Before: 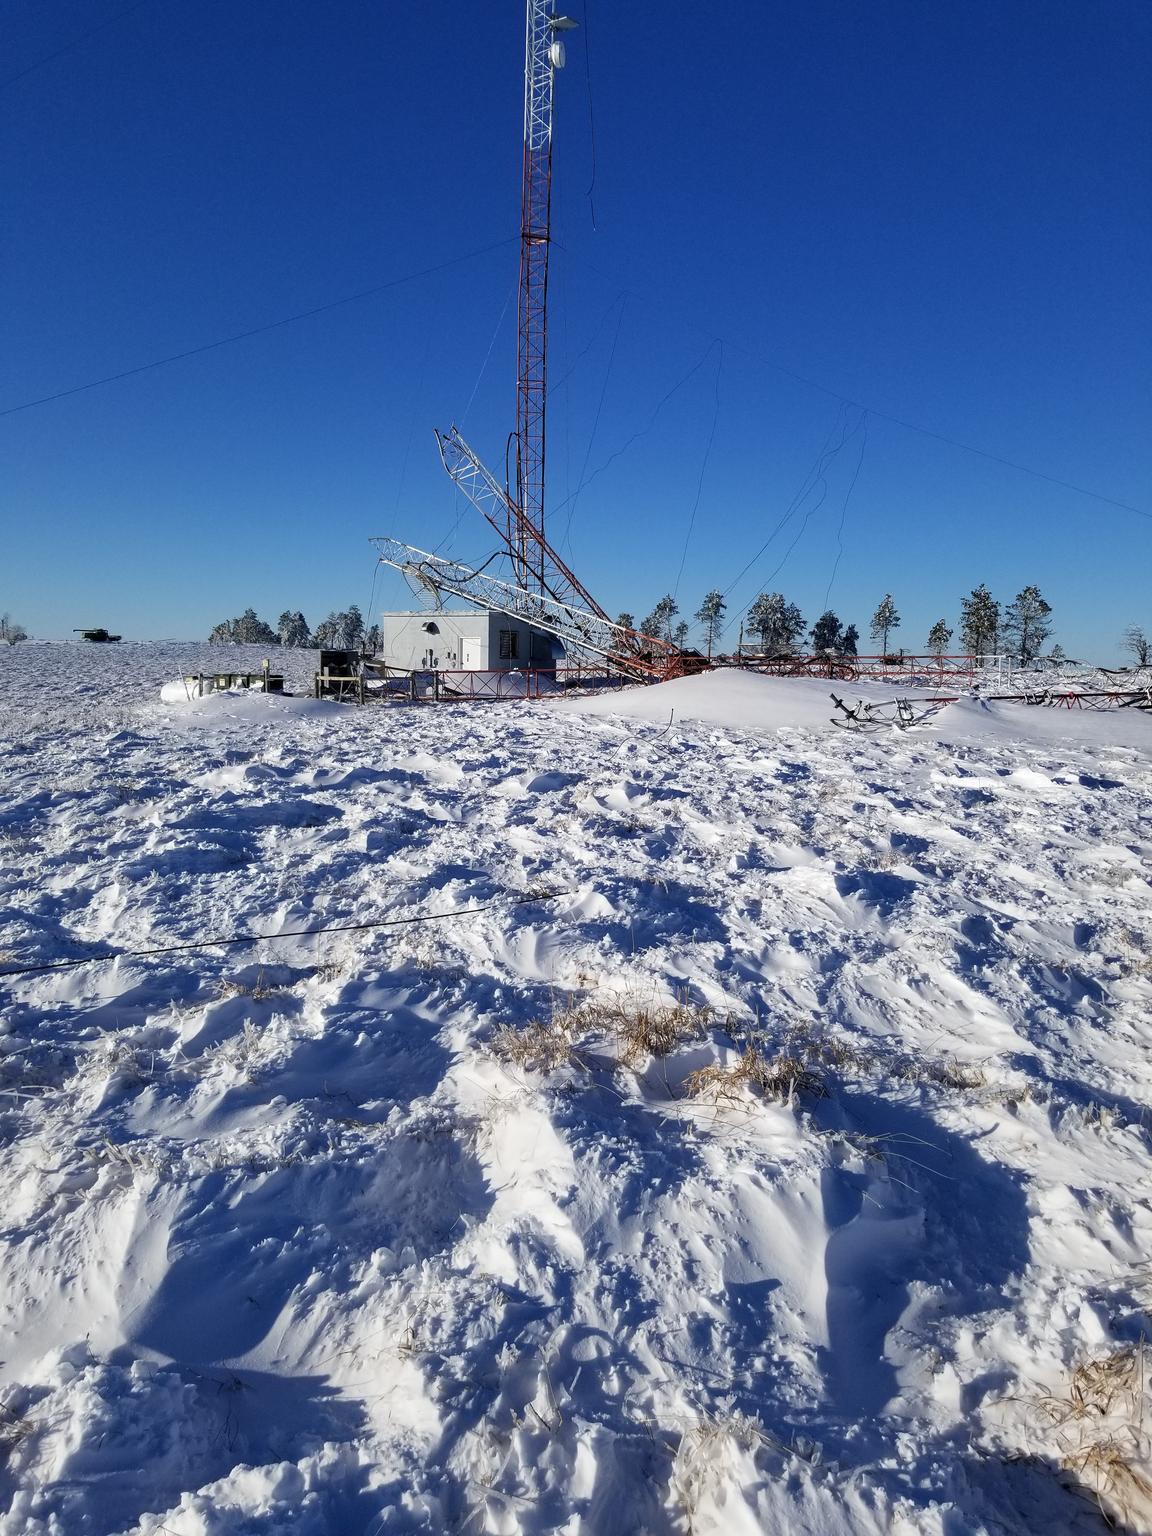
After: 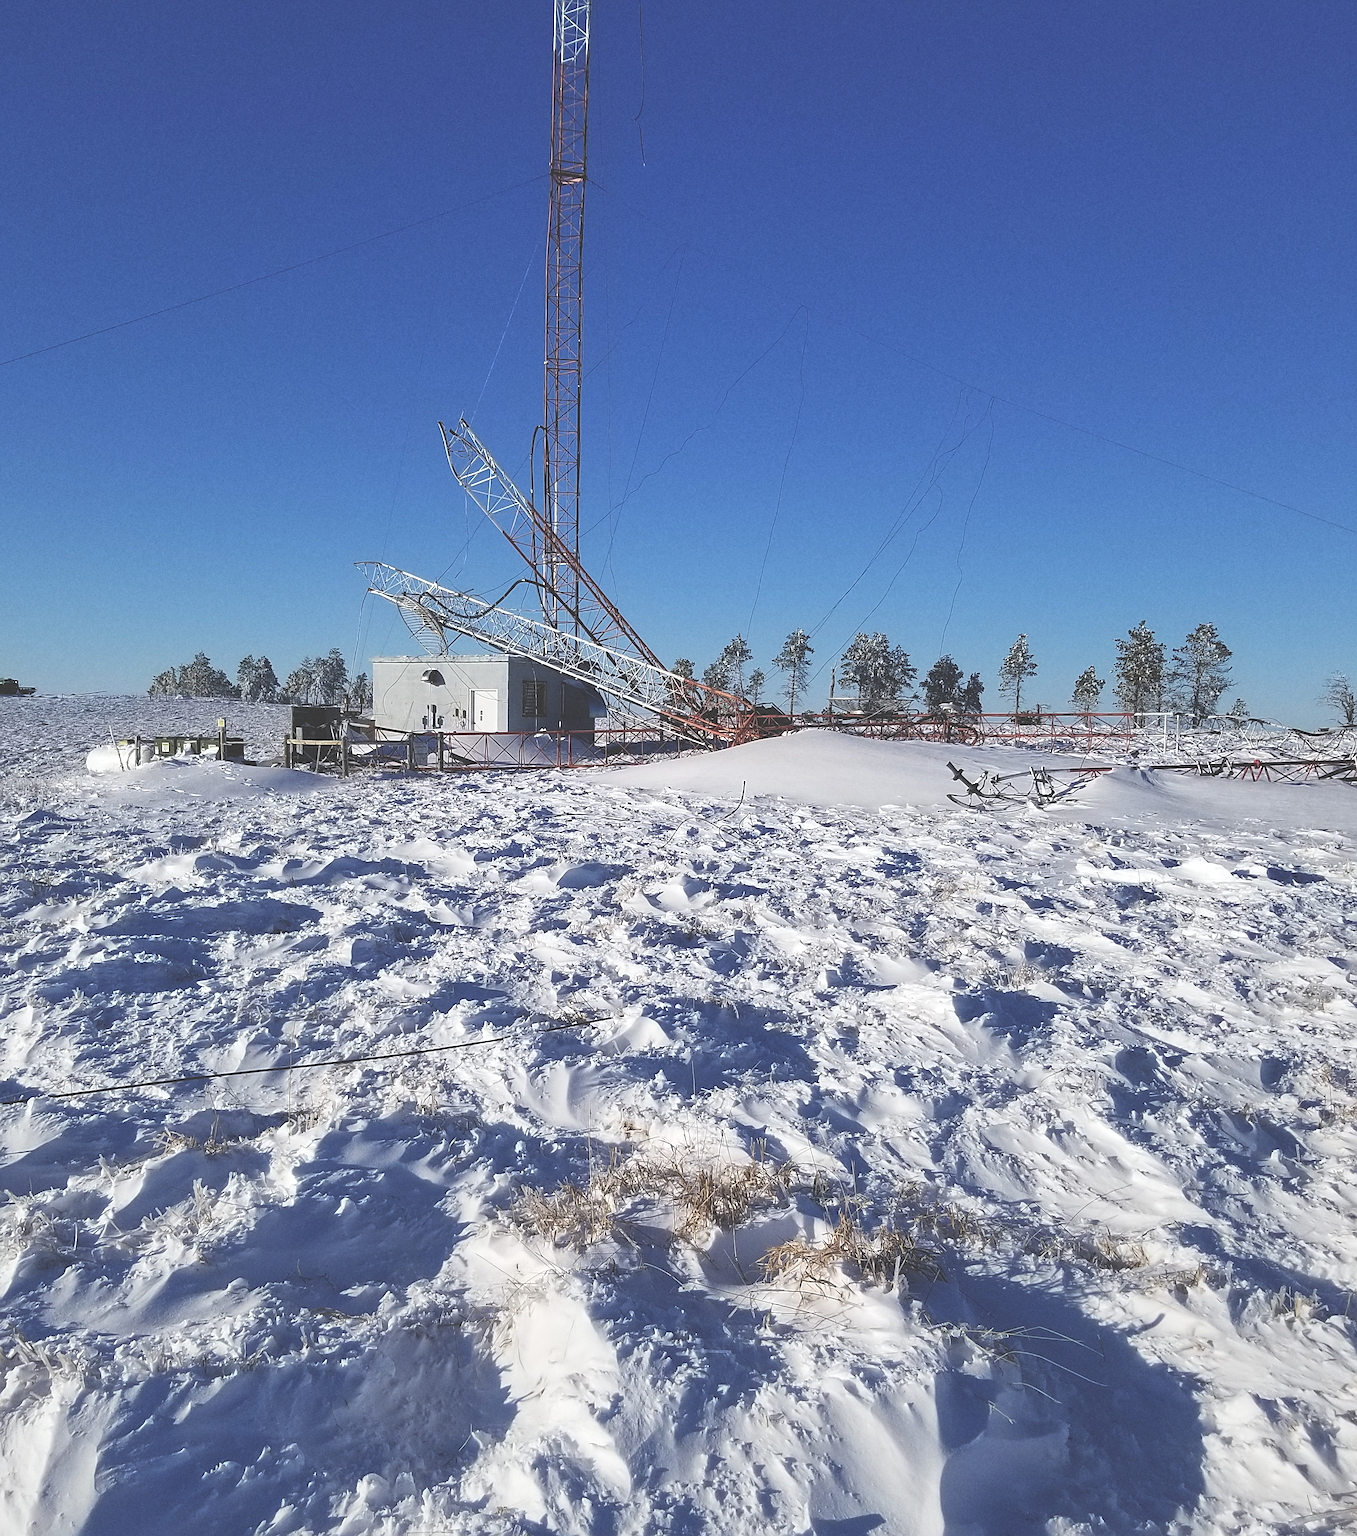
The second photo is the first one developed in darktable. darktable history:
crop: left 8.155%, top 6.611%, bottom 15.385%
exposure: black level correction -0.041, exposure 0.064 EV, compensate highlight preservation false
grain: coarseness 14.57 ISO, strength 8.8%
sharpen: amount 0.575
